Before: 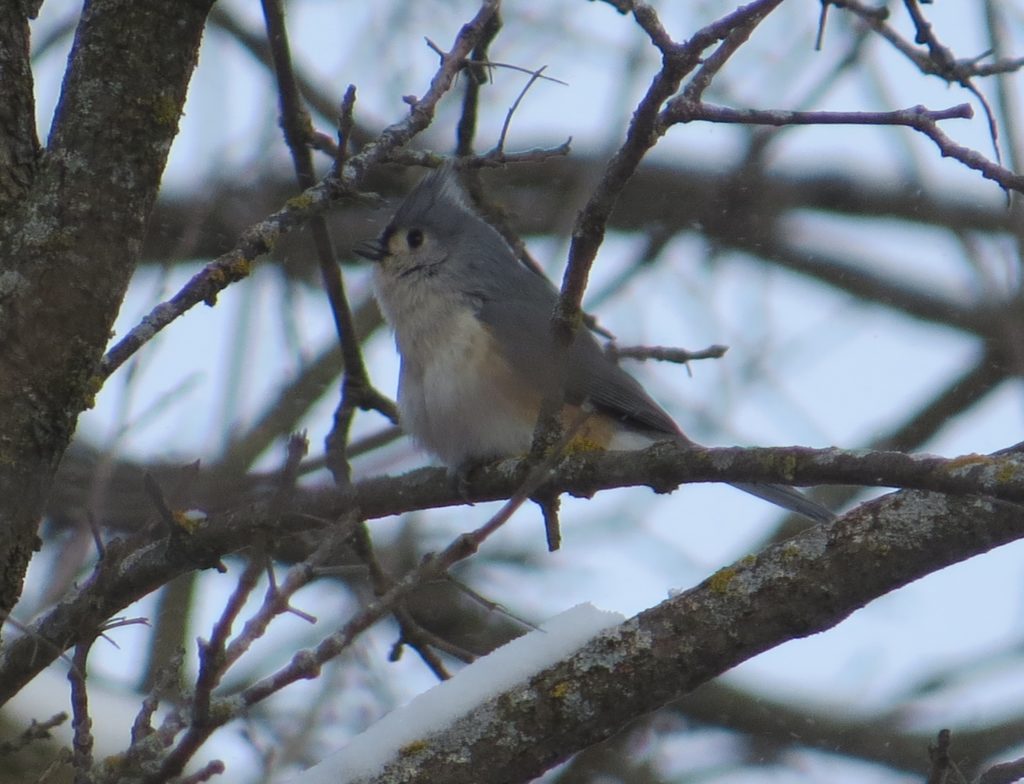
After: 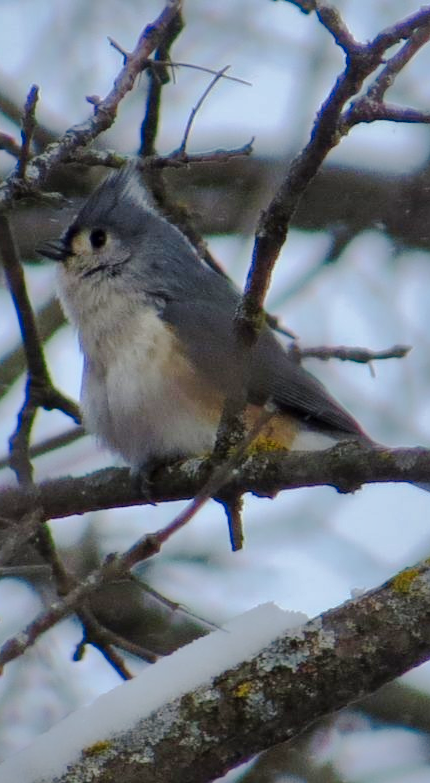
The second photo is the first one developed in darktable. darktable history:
shadows and highlights: highlights -60.06
tone curve: curves: ch0 [(0, 0) (0.003, 0.026) (0.011, 0.025) (0.025, 0.022) (0.044, 0.022) (0.069, 0.028) (0.1, 0.041) (0.136, 0.062) (0.177, 0.103) (0.224, 0.167) (0.277, 0.242) (0.335, 0.343) (0.399, 0.452) (0.468, 0.539) (0.543, 0.614) (0.623, 0.683) (0.709, 0.749) (0.801, 0.827) (0.898, 0.918) (1, 1)], preserve colors none
local contrast: mode bilateral grid, contrast 20, coarseness 50, detail 159%, midtone range 0.2
crop: left 30.994%, right 26.92%
